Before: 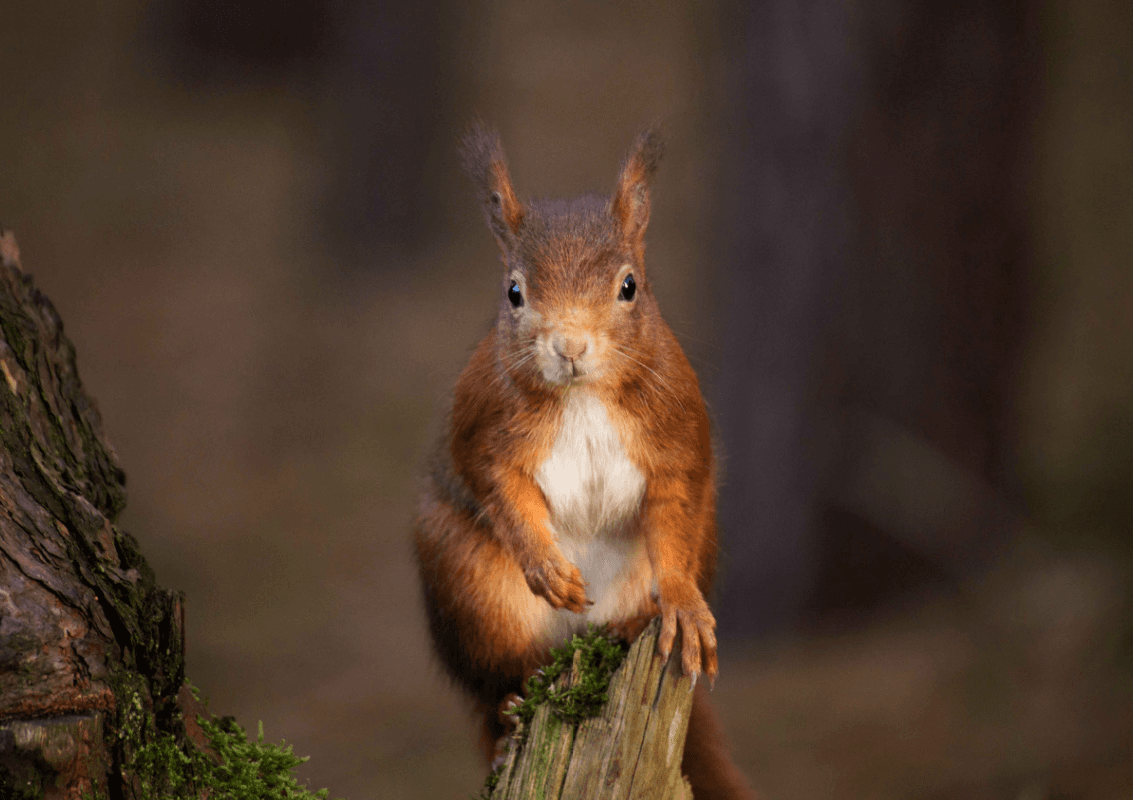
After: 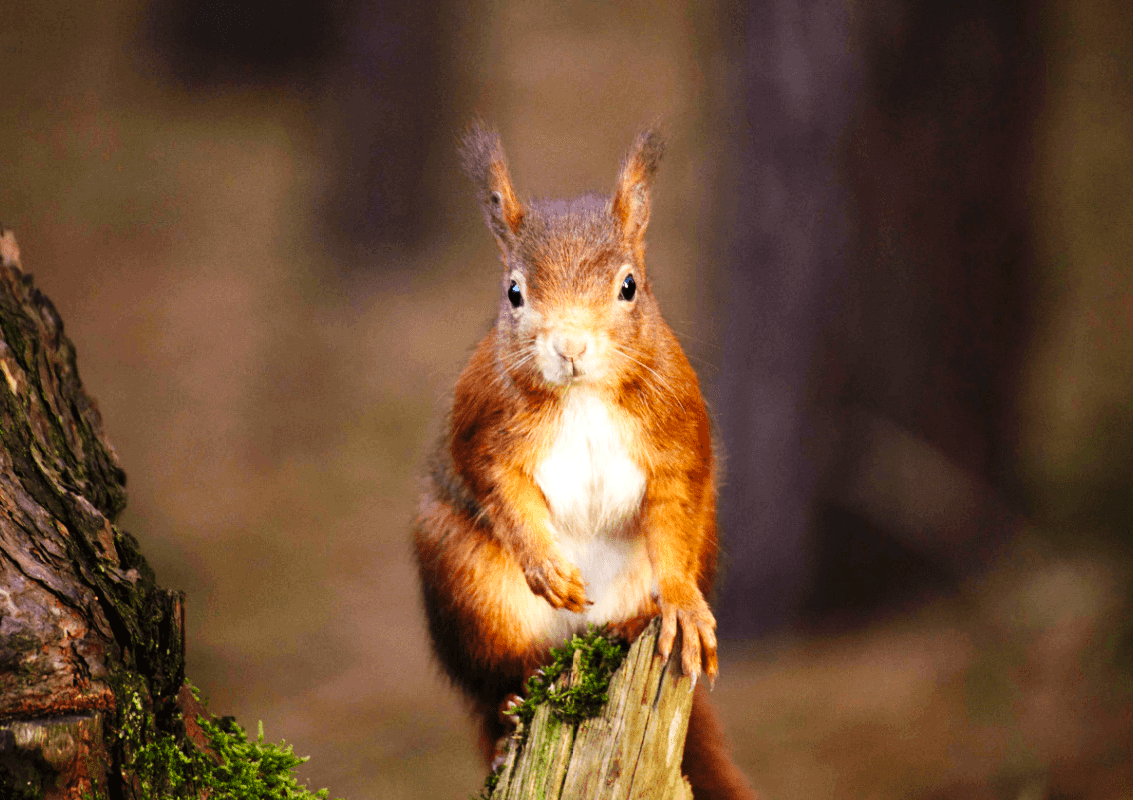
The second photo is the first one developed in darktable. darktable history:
base curve: curves: ch0 [(0, 0) (0.036, 0.025) (0.121, 0.166) (0.206, 0.329) (0.605, 0.79) (1, 1)], preserve colors none
exposure: exposure 0.722 EV, compensate highlight preservation false
